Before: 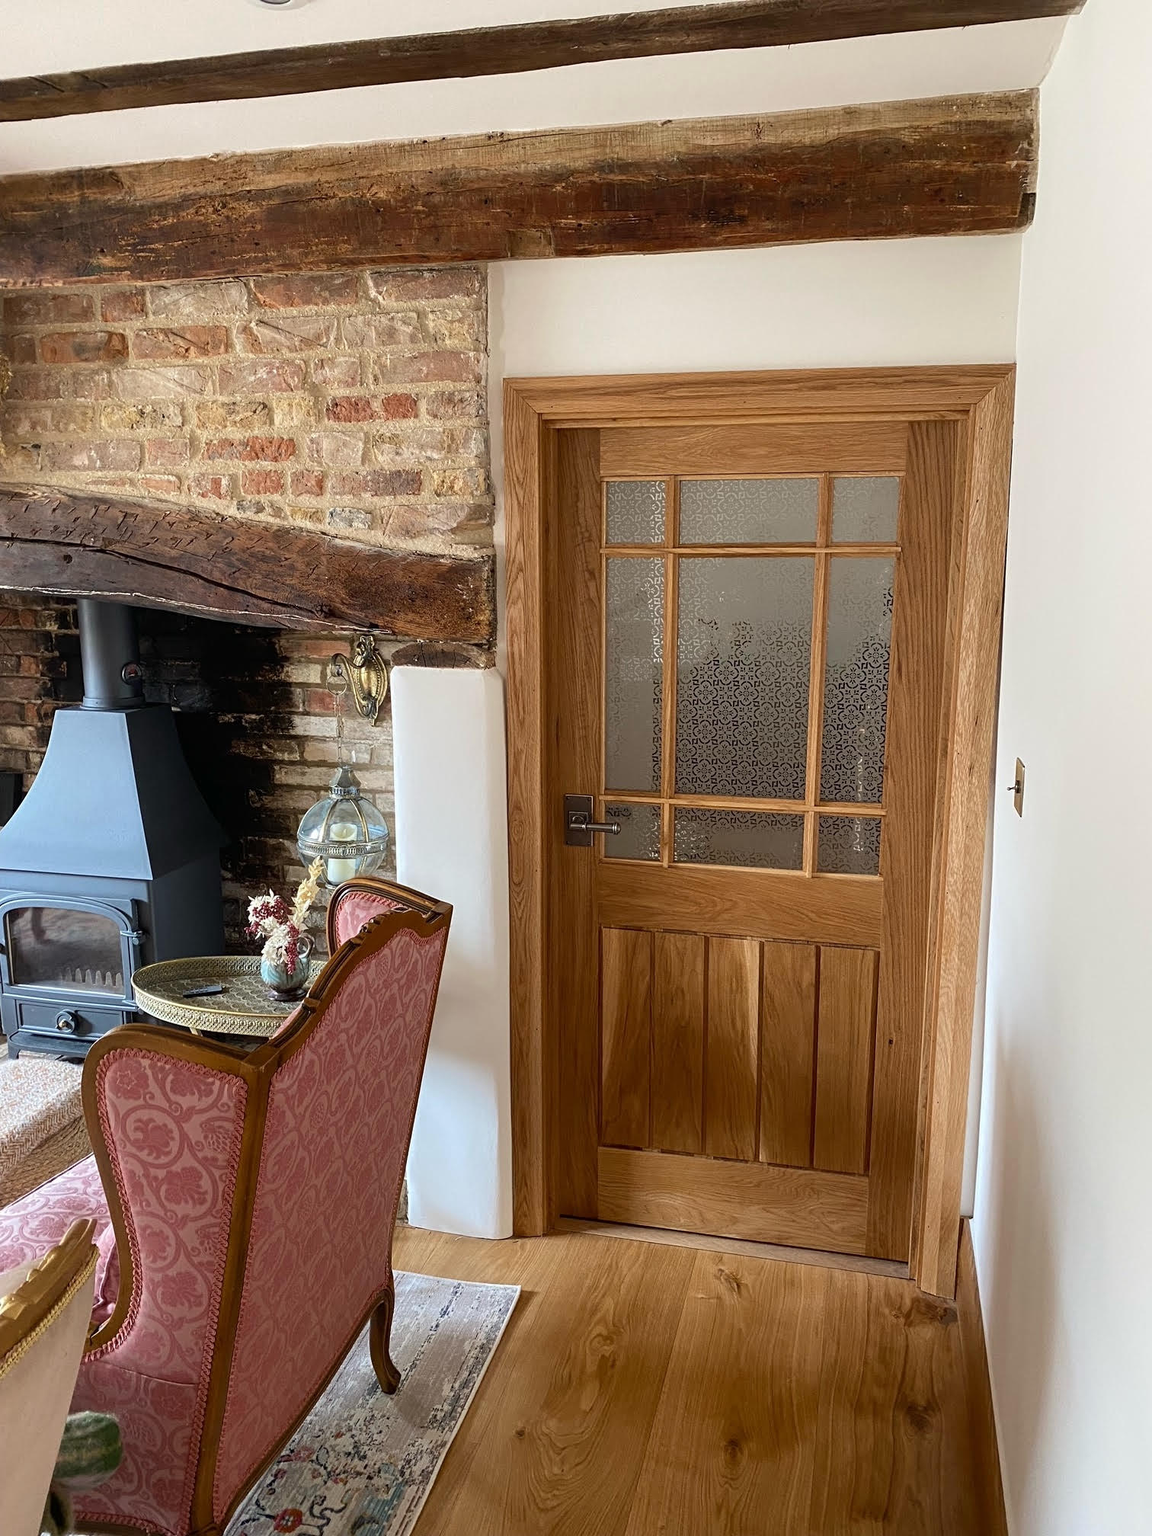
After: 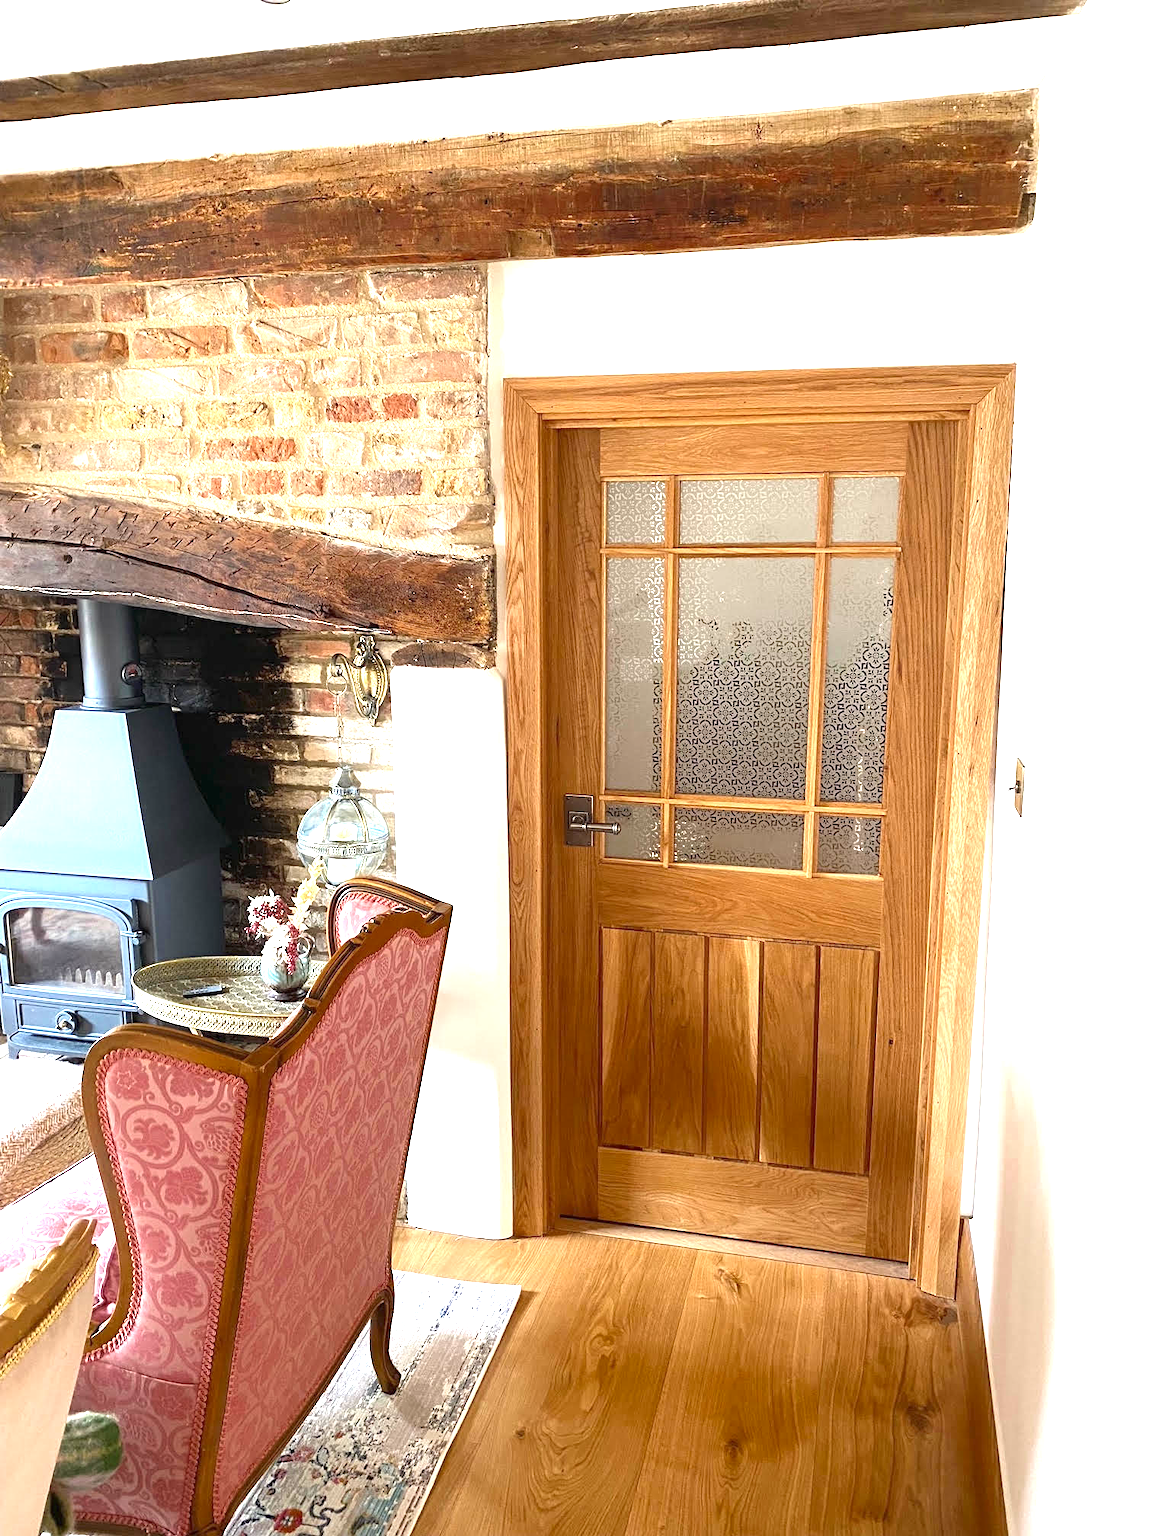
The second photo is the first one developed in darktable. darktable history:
color zones: curves: ch0 [(0, 0.425) (0.143, 0.422) (0.286, 0.42) (0.429, 0.419) (0.571, 0.419) (0.714, 0.42) (0.857, 0.422) (1, 0.425)]
exposure: black level correction 0, exposure 1.745 EV, compensate exposure bias true, compensate highlight preservation false
